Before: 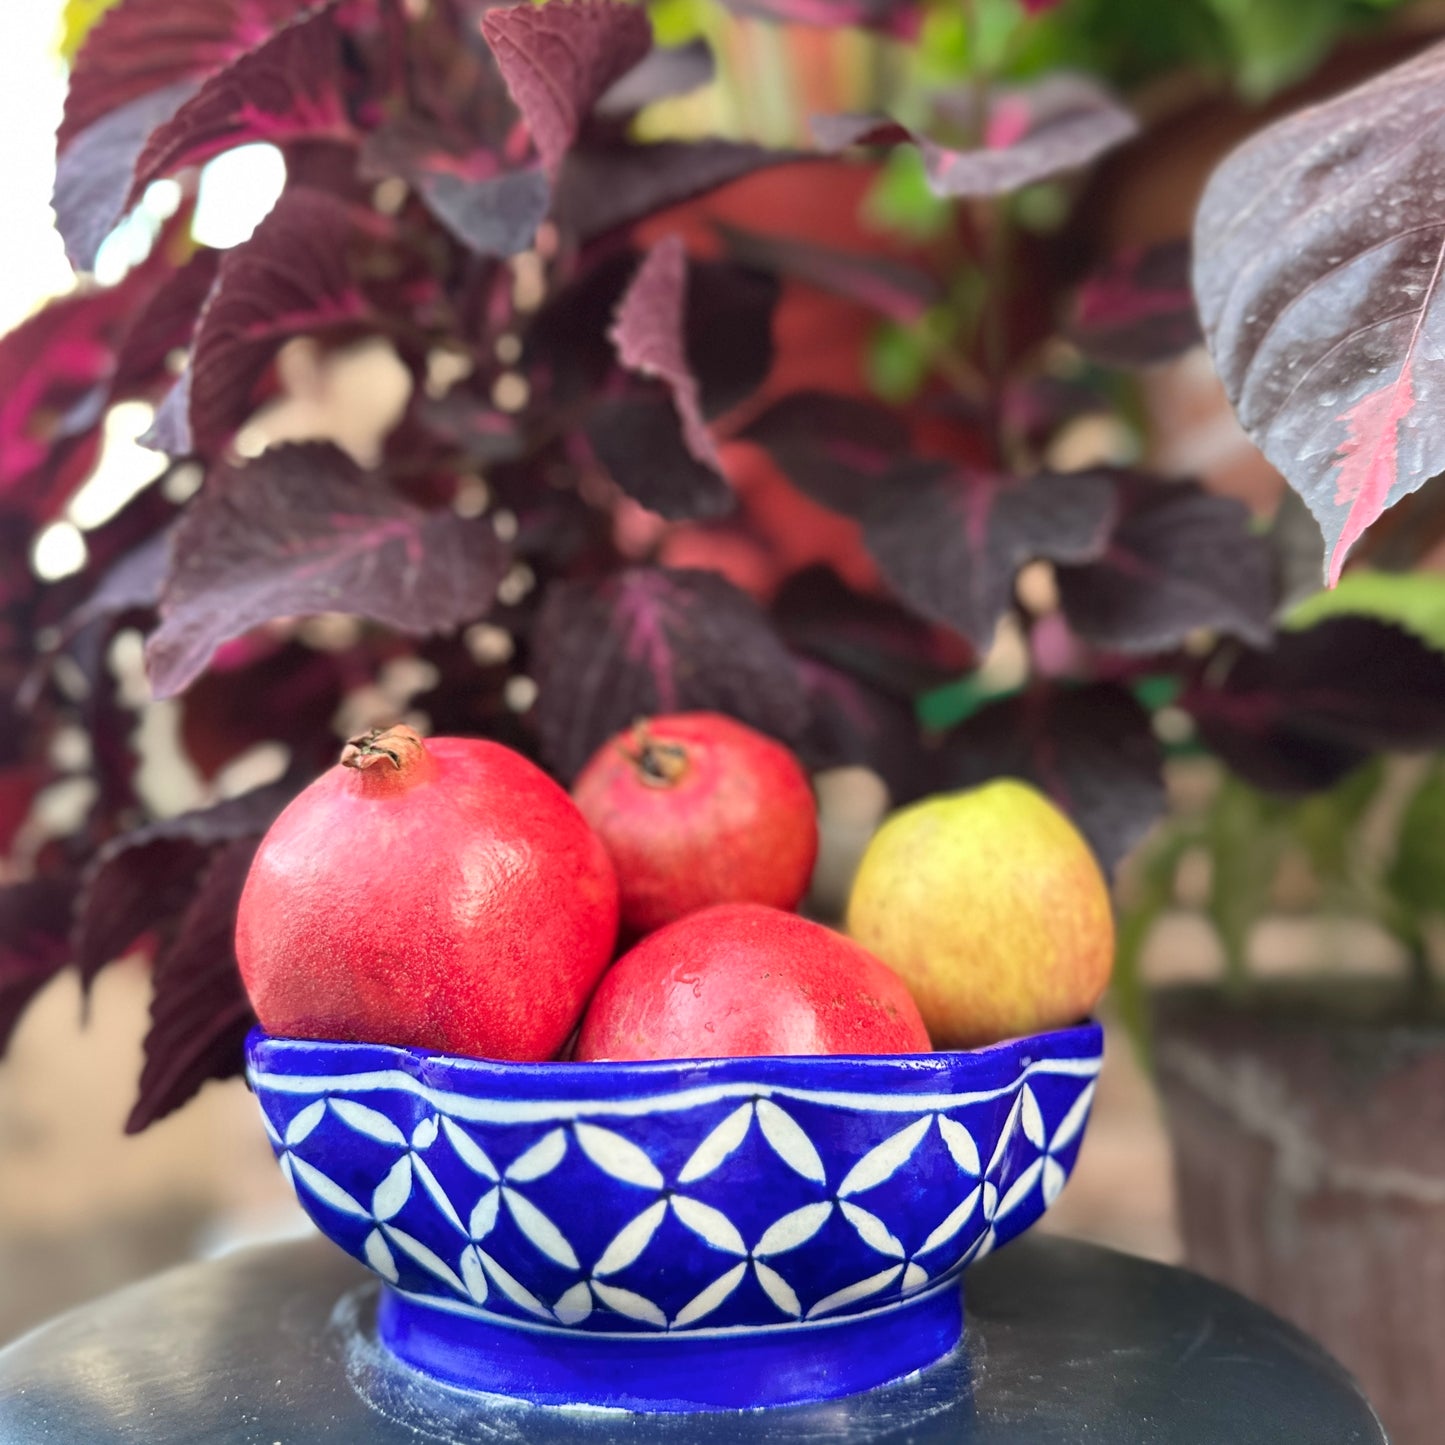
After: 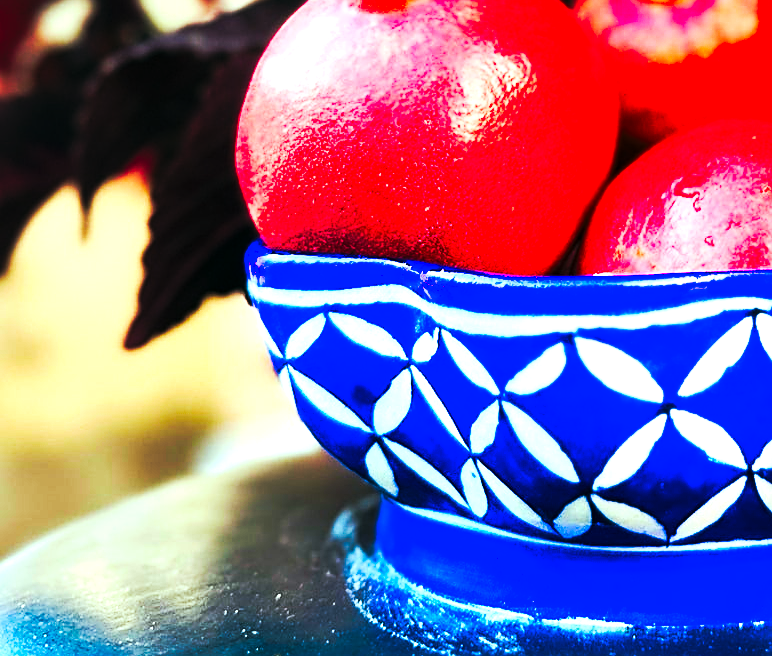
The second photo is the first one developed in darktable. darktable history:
crop and rotate: top 54.437%, right 46.558%, bottom 0.151%
tone equalizer: -8 EV -1.04 EV, -7 EV -0.986 EV, -6 EV -0.879 EV, -5 EV -0.551 EV, -3 EV 0.599 EV, -2 EV 0.885 EV, -1 EV 0.99 EV, +0 EV 1.05 EV, mask exposure compensation -0.511 EV
sharpen: on, module defaults
tone curve: curves: ch0 [(0, 0) (0.765, 0.349) (1, 1)], preserve colors none
base curve: curves: ch0 [(0, 0) (0.028, 0.03) (0.121, 0.232) (0.46, 0.748) (0.859, 0.968) (1, 1)], preserve colors none
color correction: highlights a* -7.35, highlights b* 1.04, shadows a* -3.57, saturation 1.41
